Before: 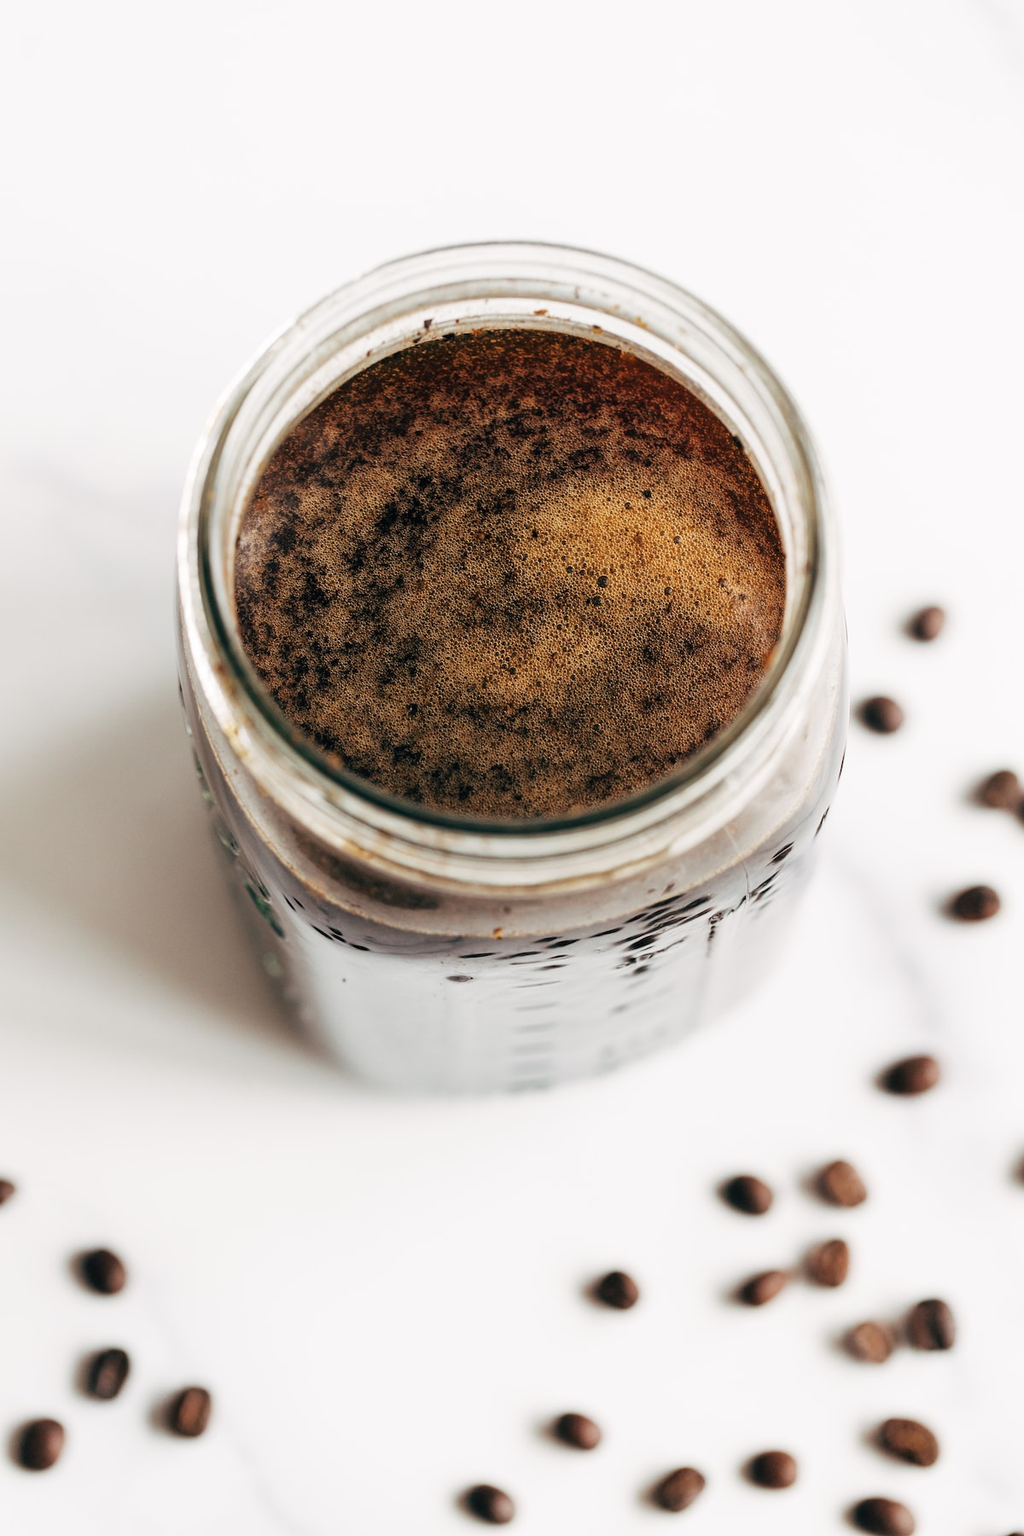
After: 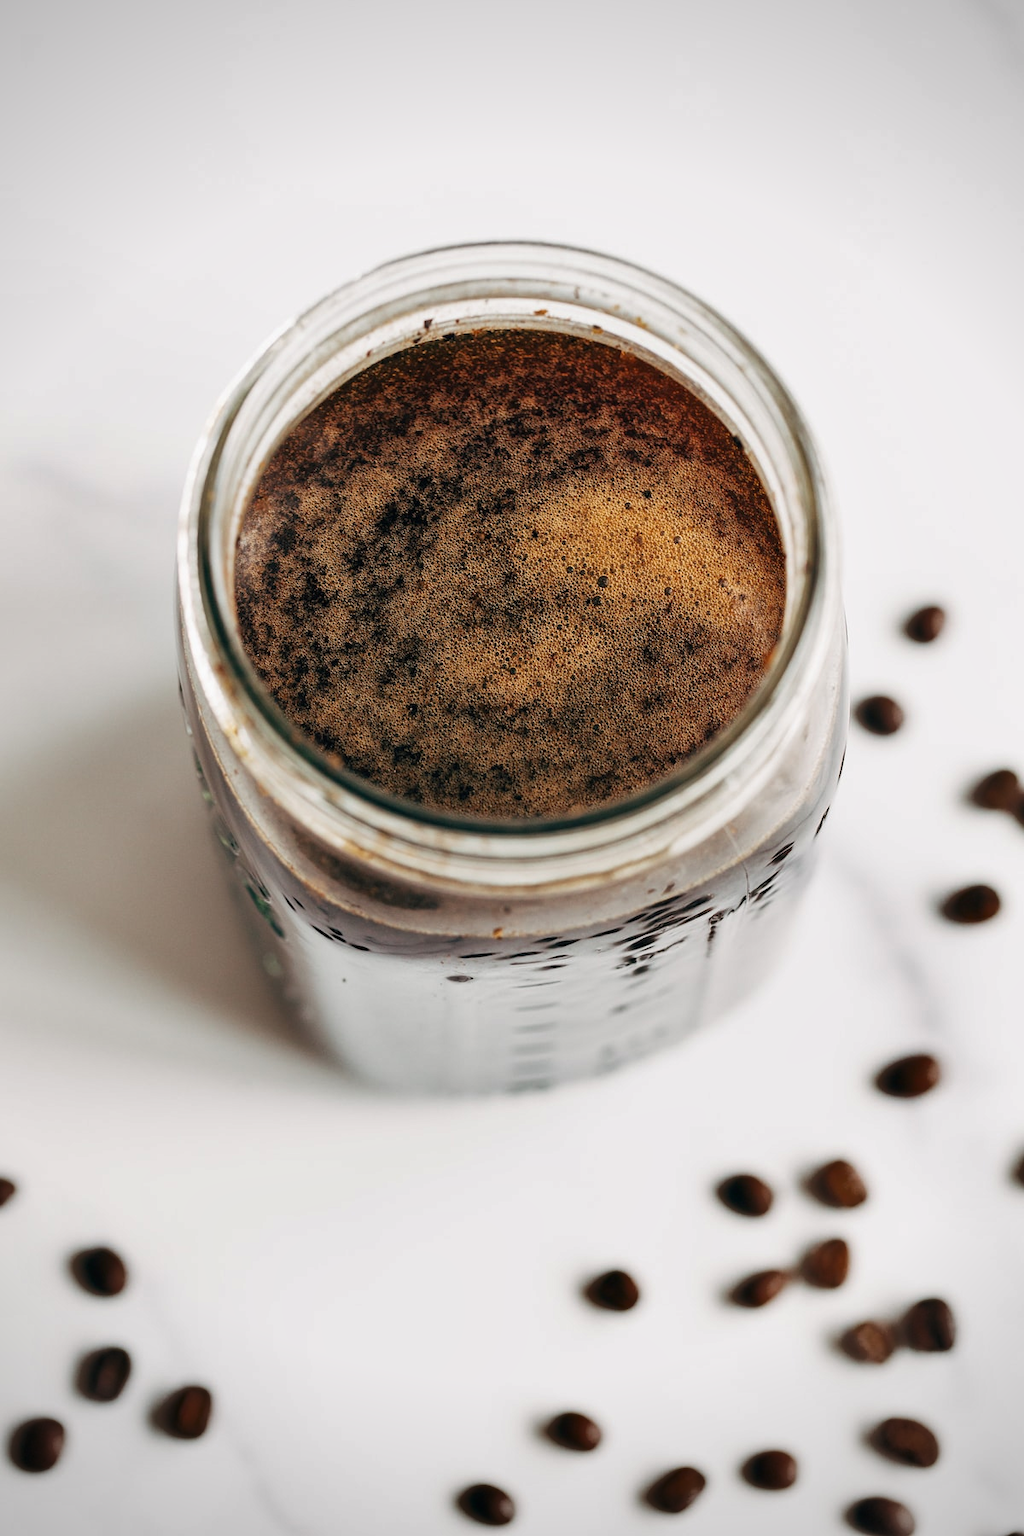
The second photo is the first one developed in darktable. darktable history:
vignetting: on, module defaults
shadows and highlights: shadows 43.46, white point adjustment -1.46, soften with gaussian
